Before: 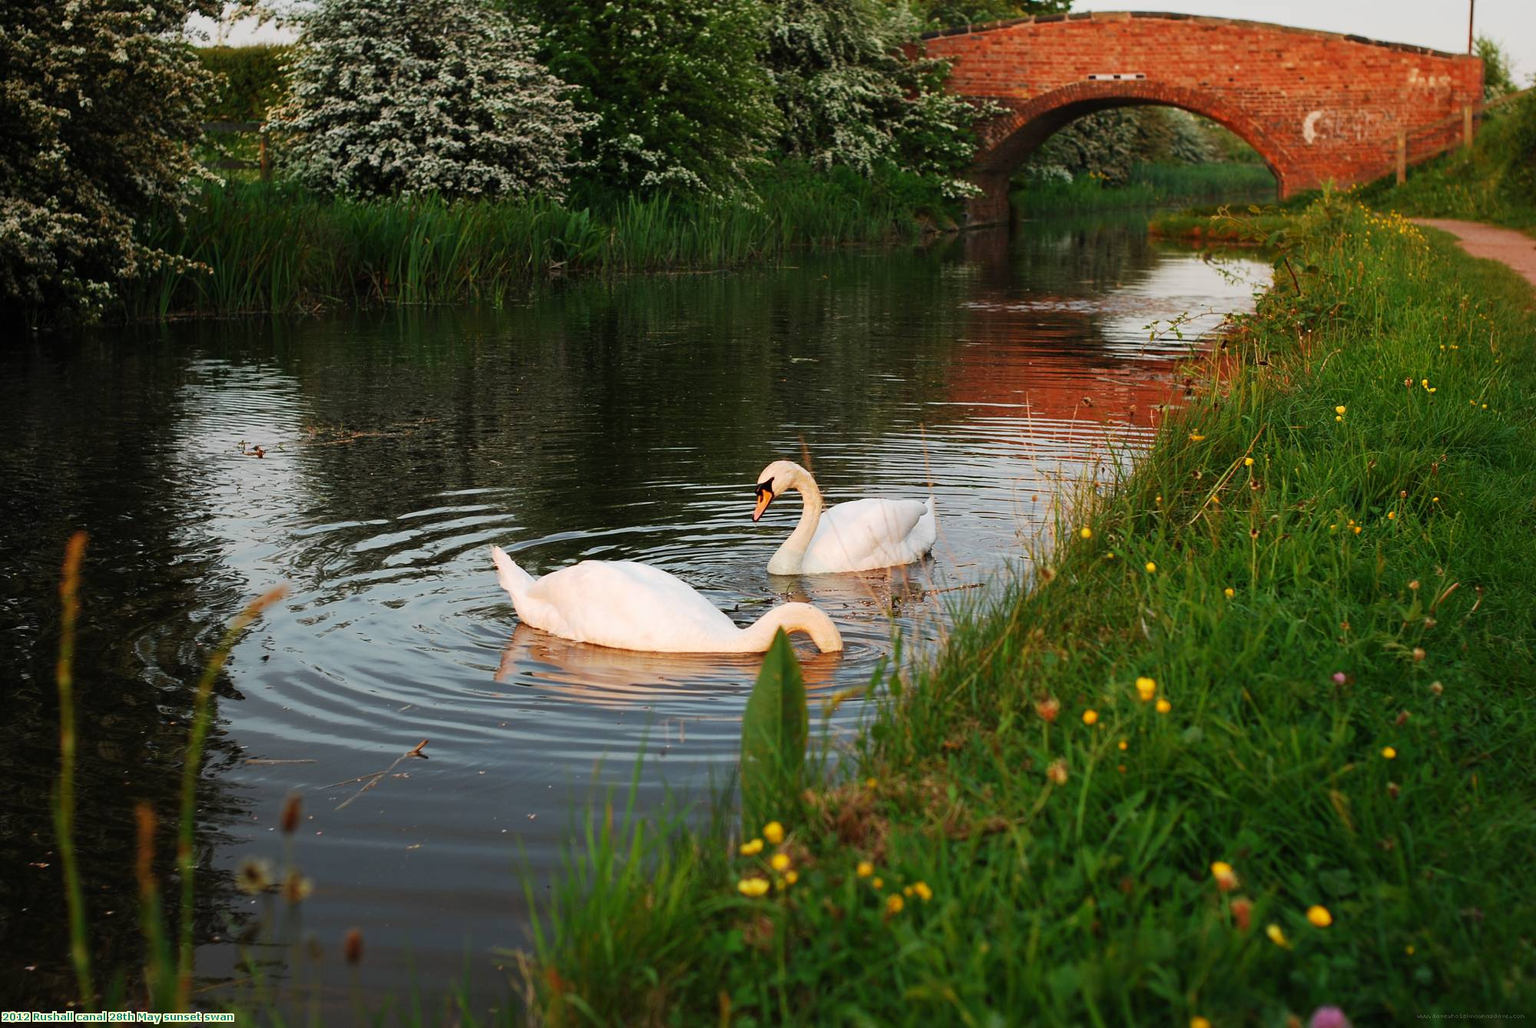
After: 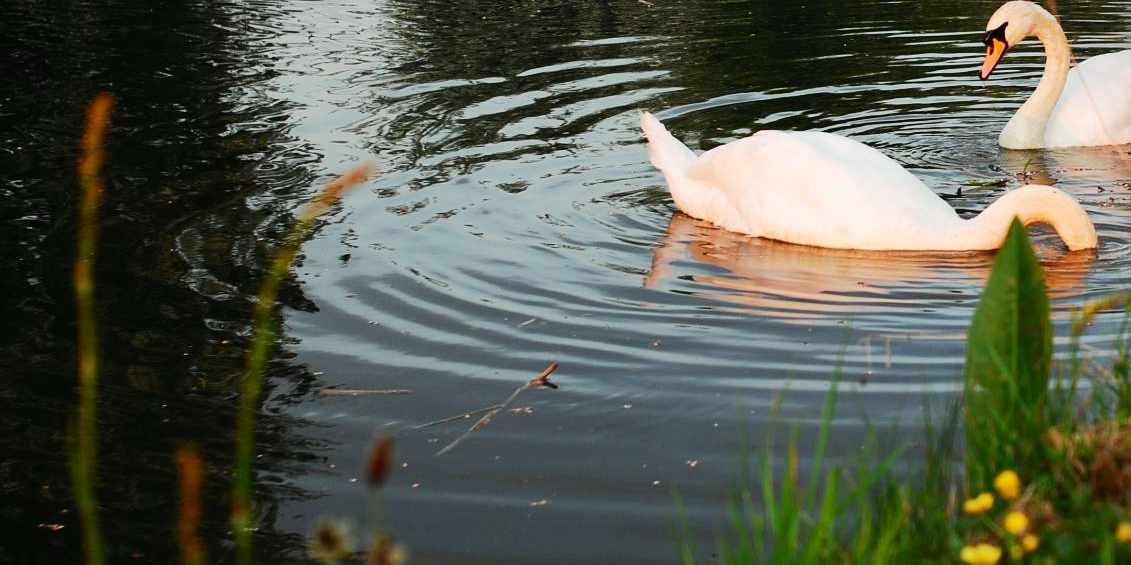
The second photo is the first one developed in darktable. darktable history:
tone curve: curves: ch0 [(0, 0.01) (0.037, 0.032) (0.131, 0.108) (0.275, 0.256) (0.483, 0.512) (0.61, 0.665) (0.696, 0.742) (0.792, 0.819) (0.911, 0.925) (0.997, 0.995)]; ch1 [(0, 0) (0.308, 0.29) (0.425, 0.411) (0.492, 0.488) (0.507, 0.503) (0.53, 0.532) (0.573, 0.586) (0.683, 0.702) (0.746, 0.77) (1, 1)]; ch2 [(0, 0) (0.246, 0.233) (0.36, 0.352) (0.415, 0.415) (0.485, 0.487) (0.502, 0.504) (0.525, 0.518) (0.539, 0.539) (0.587, 0.594) (0.636, 0.652) (0.711, 0.729) (0.845, 0.855) (0.998, 0.977)], color space Lab, independent channels, preserve colors none
vignetting: fall-off start 100.79%, saturation -0.036, width/height ratio 1.307
crop: top 44.797%, right 43.437%, bottom 12.958%
